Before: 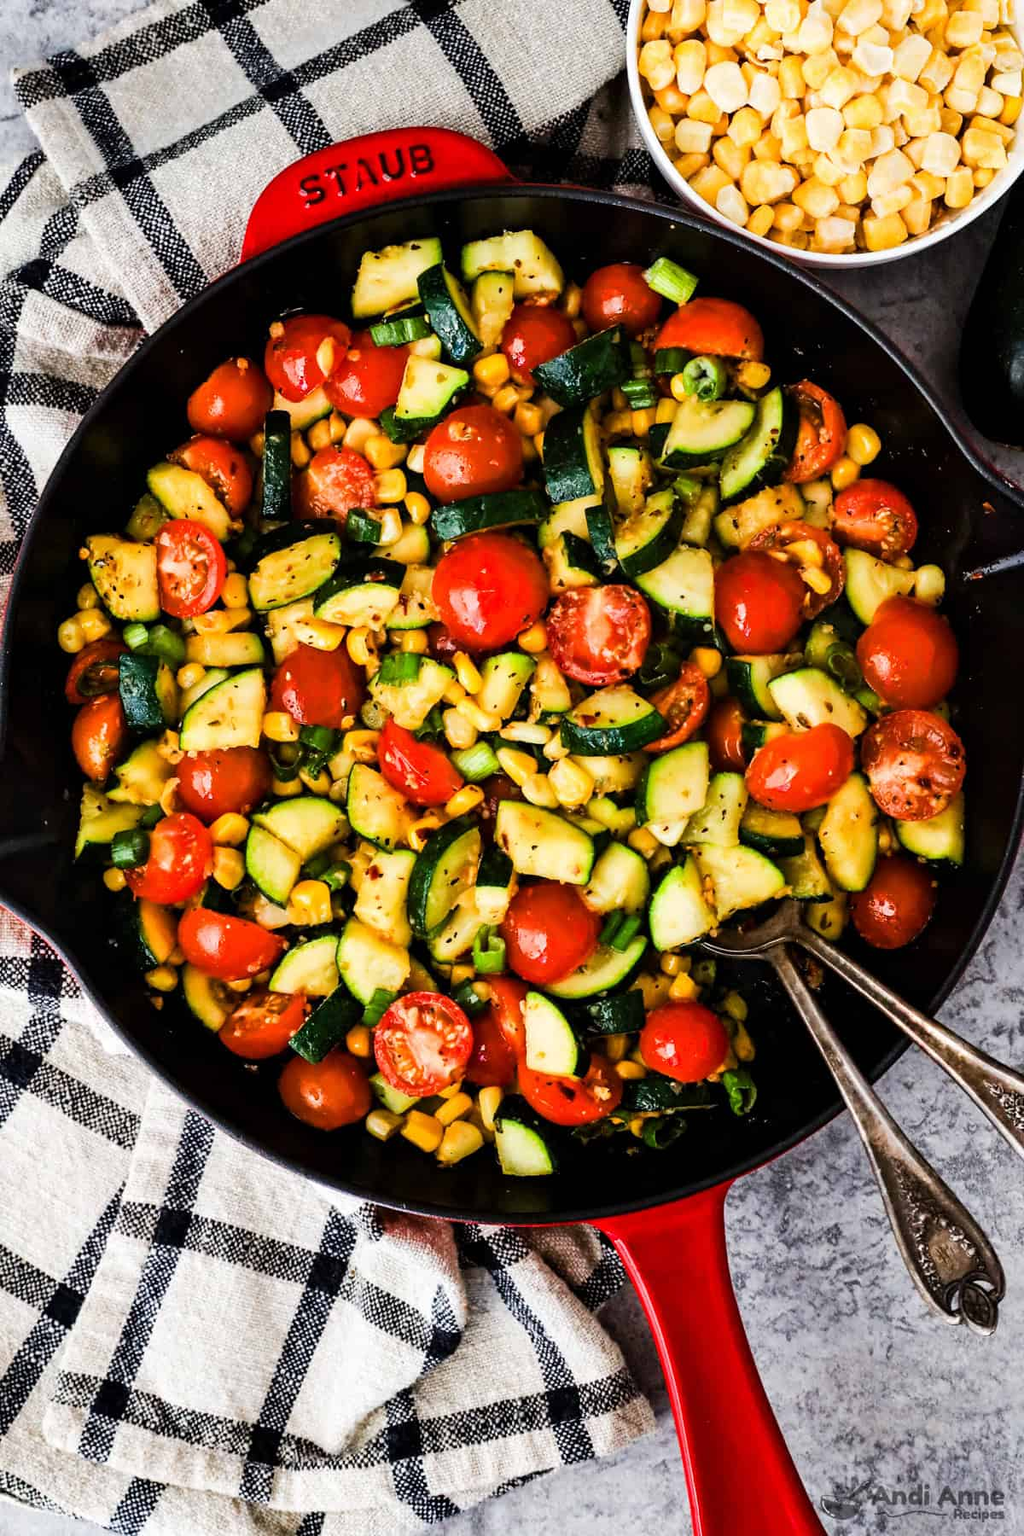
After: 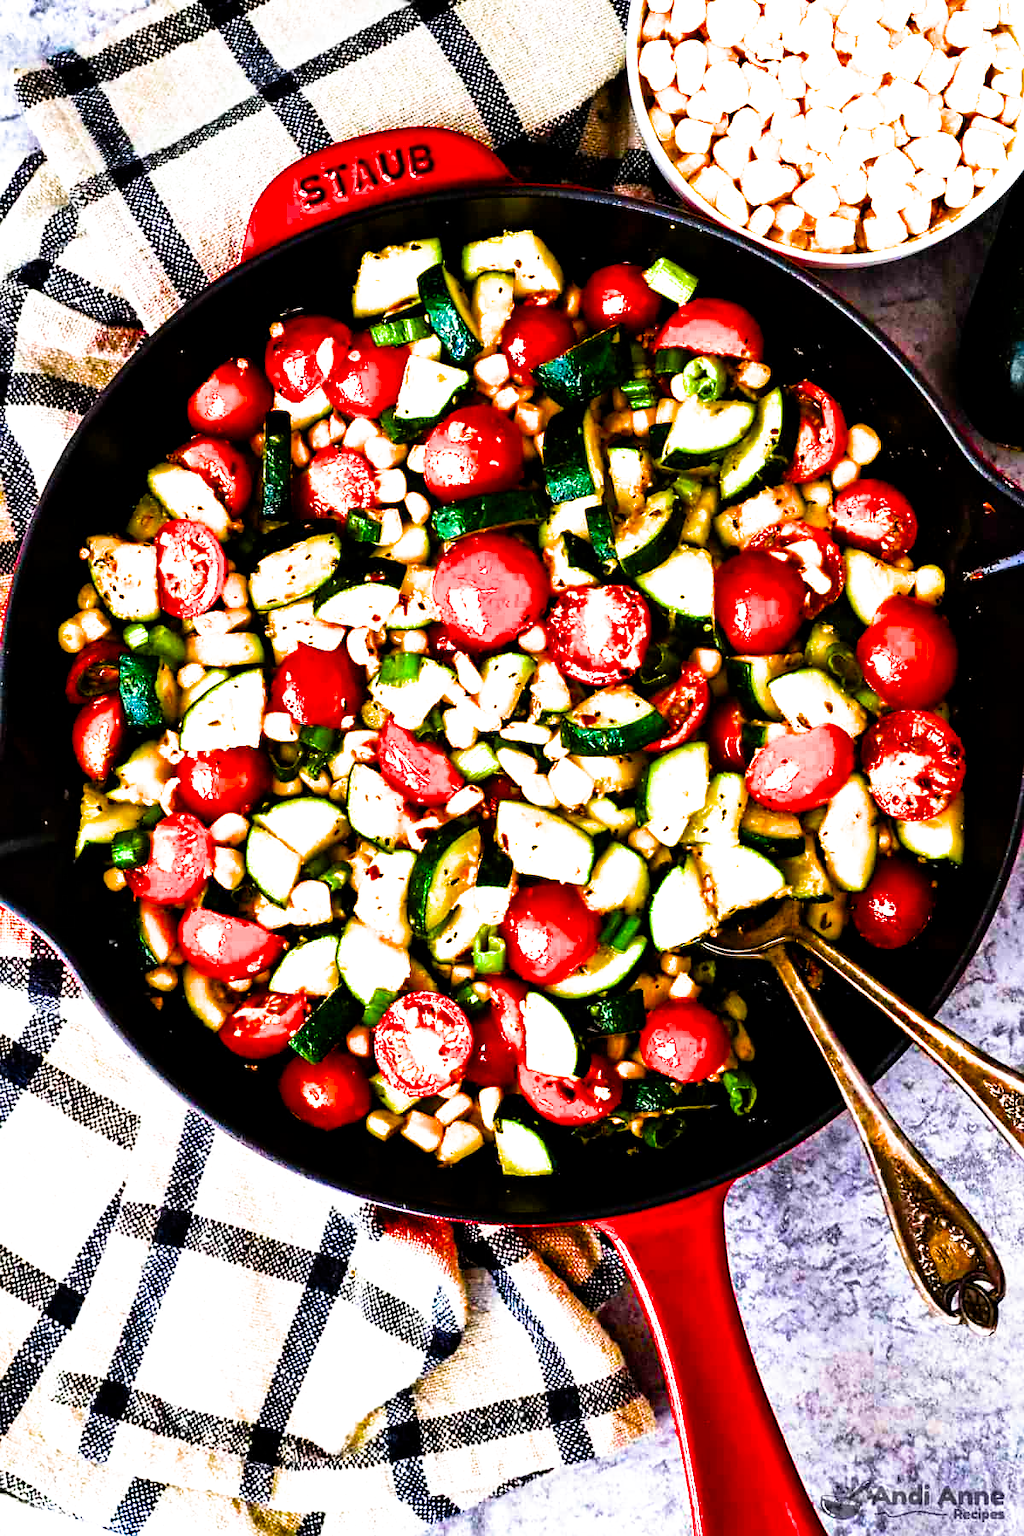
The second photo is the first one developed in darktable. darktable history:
shadows and highlights: shadows 37.27, highlights -28.18, soften with gaussian
filmic rgb: black relative exposure -12 EV, white relative exposure 2.8 EV, threshold 3 EV, target black luminance 0%, hardness 8.06, latitude 70.41%, contrast 1.14, highlights saturation mix 10%, shadows ↔ highlights balance -0.388%, color science v4 (2020), iterations of high-quality reconstruction 10, contrast in shadows soft, contrast in highlights soft, enable highlight reconstruction true
sharpen: radius 1.559, amount 0.373, threshold 1.271
color balance rgb: linear chroma grading › global chroma 42%, perceptual saturation grading › global saturation 42%, perceptual brilliance grading › global brilliance 25%, global vibrance 33%
